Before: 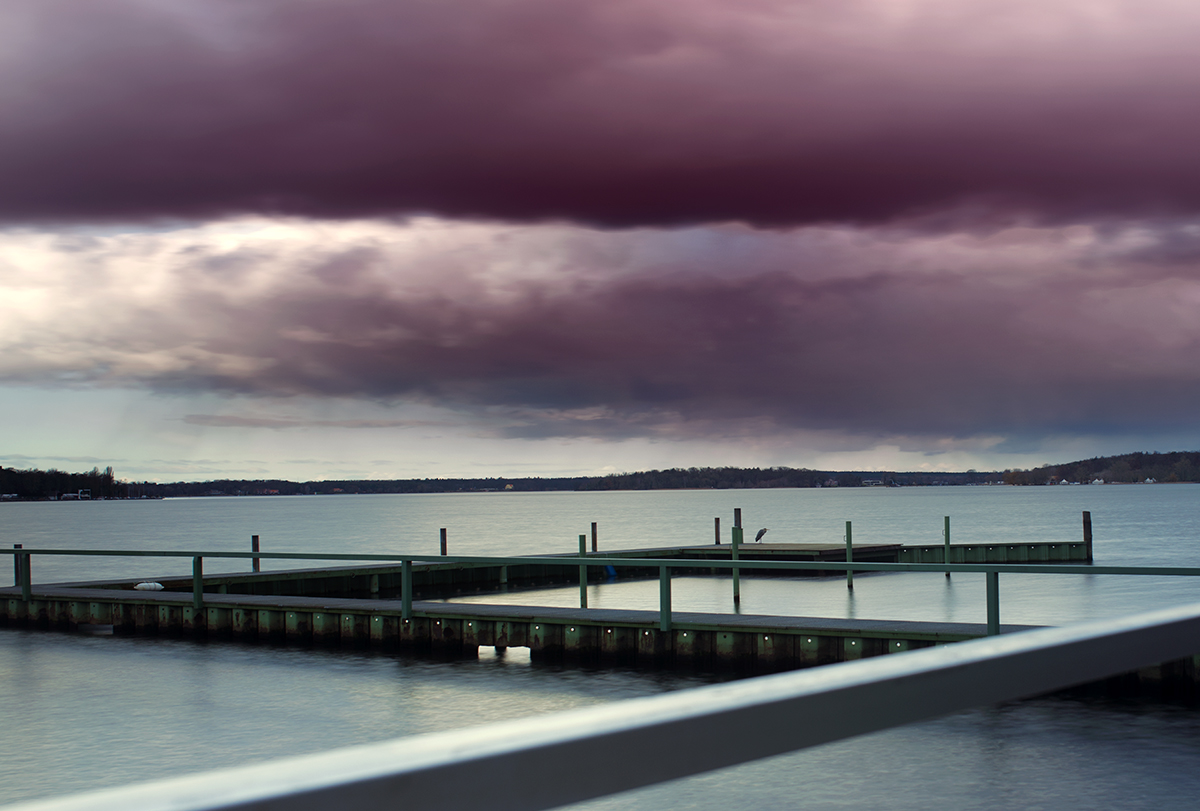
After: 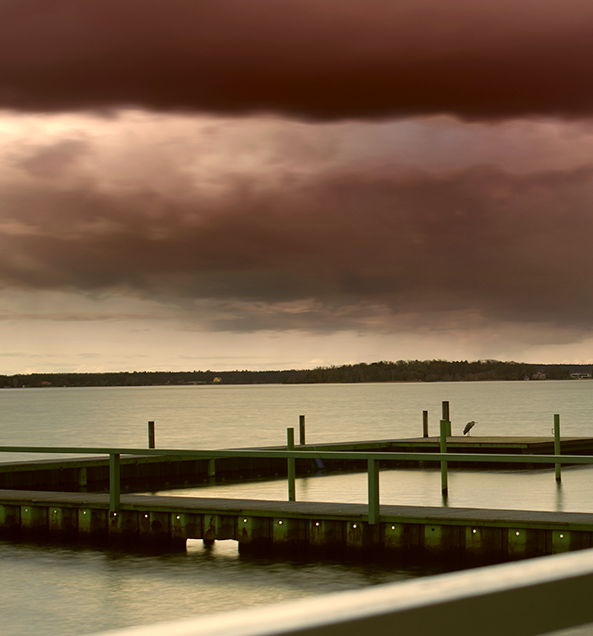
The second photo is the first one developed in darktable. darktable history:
color correction: highlights a* 8.98, highlights b* 15.09, shadows a* -0.49, shadows b* 26.52
crop and rotate: angle 0.02°, left 24.353%, top 13.219%, right 26.156%, bottom 8.224%
